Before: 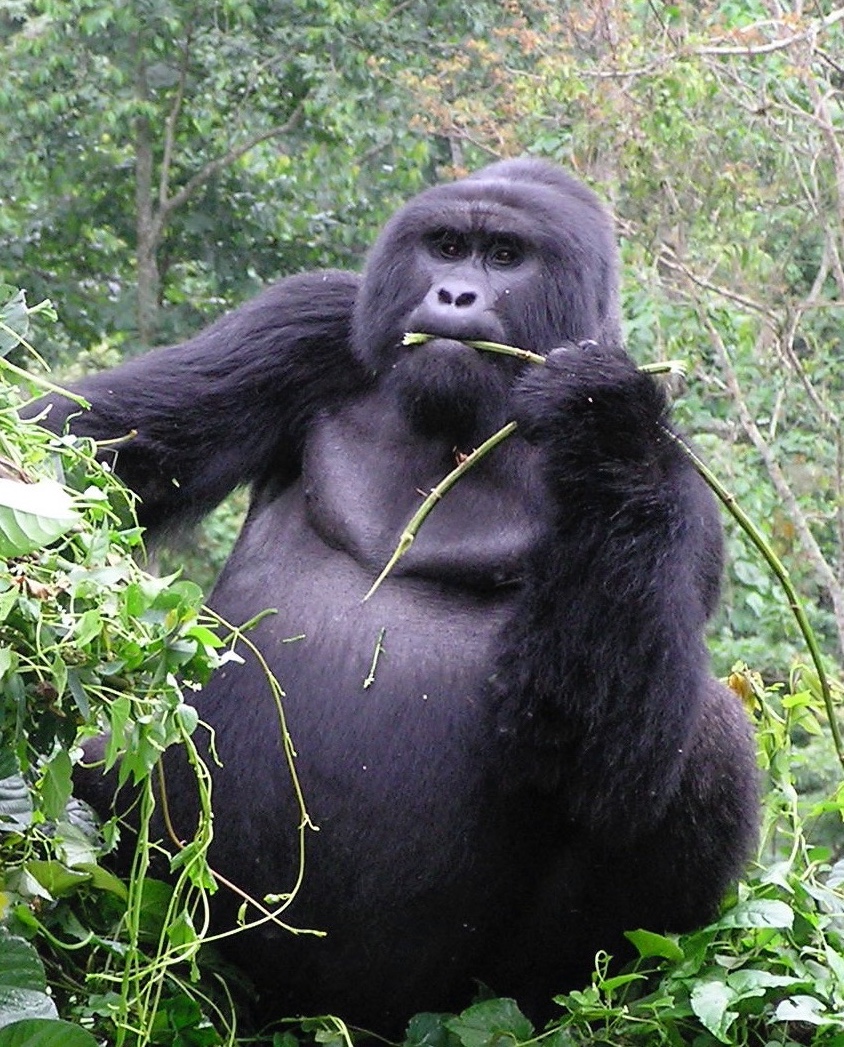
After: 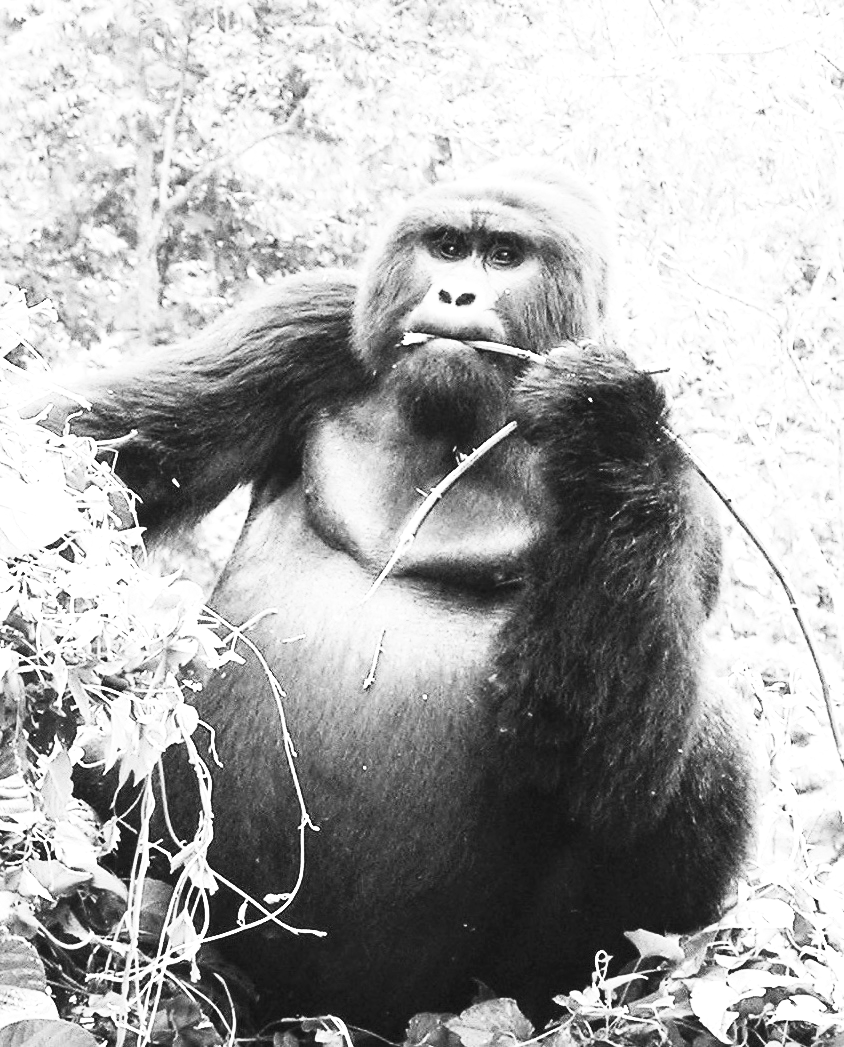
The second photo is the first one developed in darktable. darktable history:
contrast brightness saturation: contrast 0.53, brightness 0.47, saturation -1
exposure: black level correction 0, exposure 1 EV, compensate exposure bias true, compensate highlight preservation false
